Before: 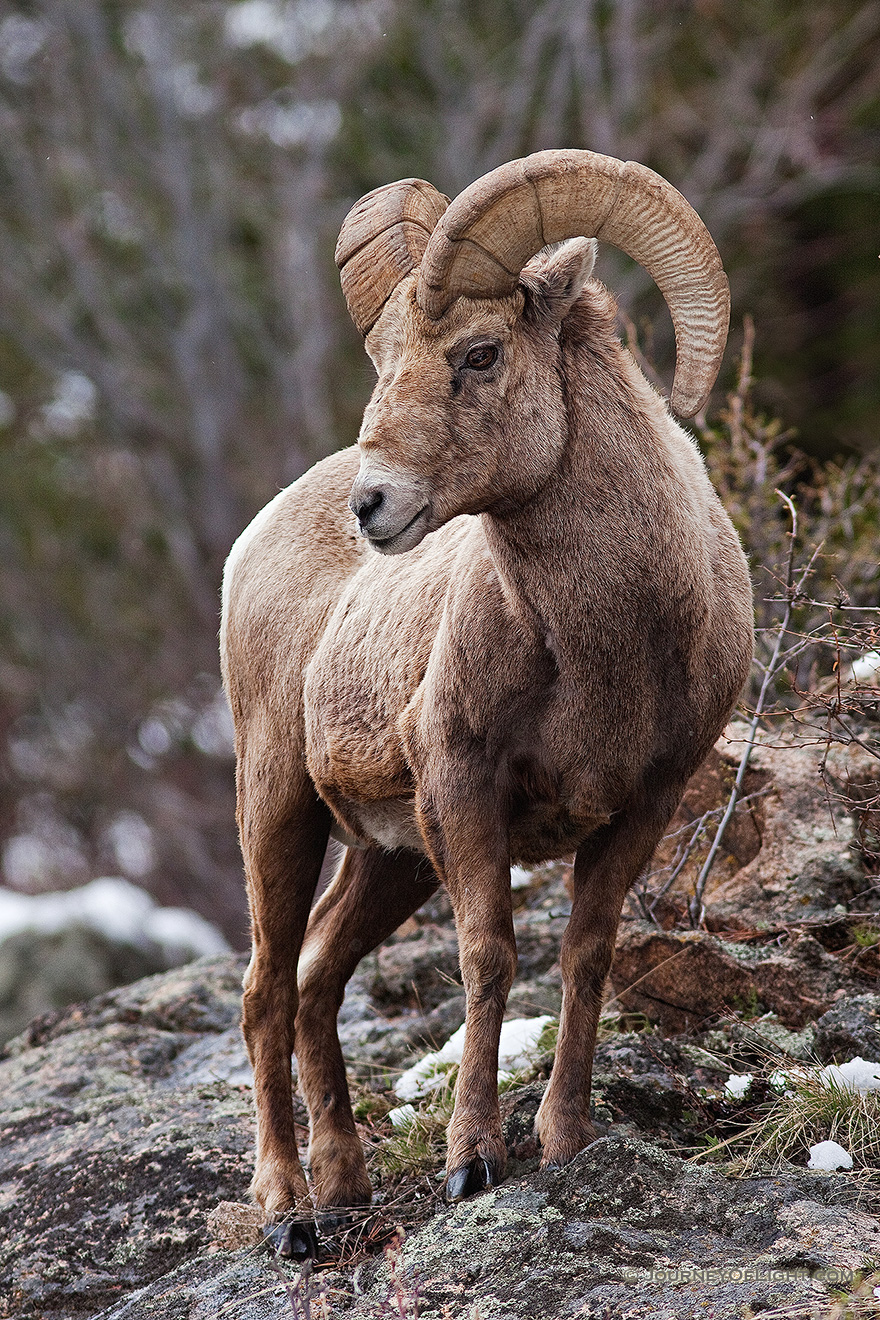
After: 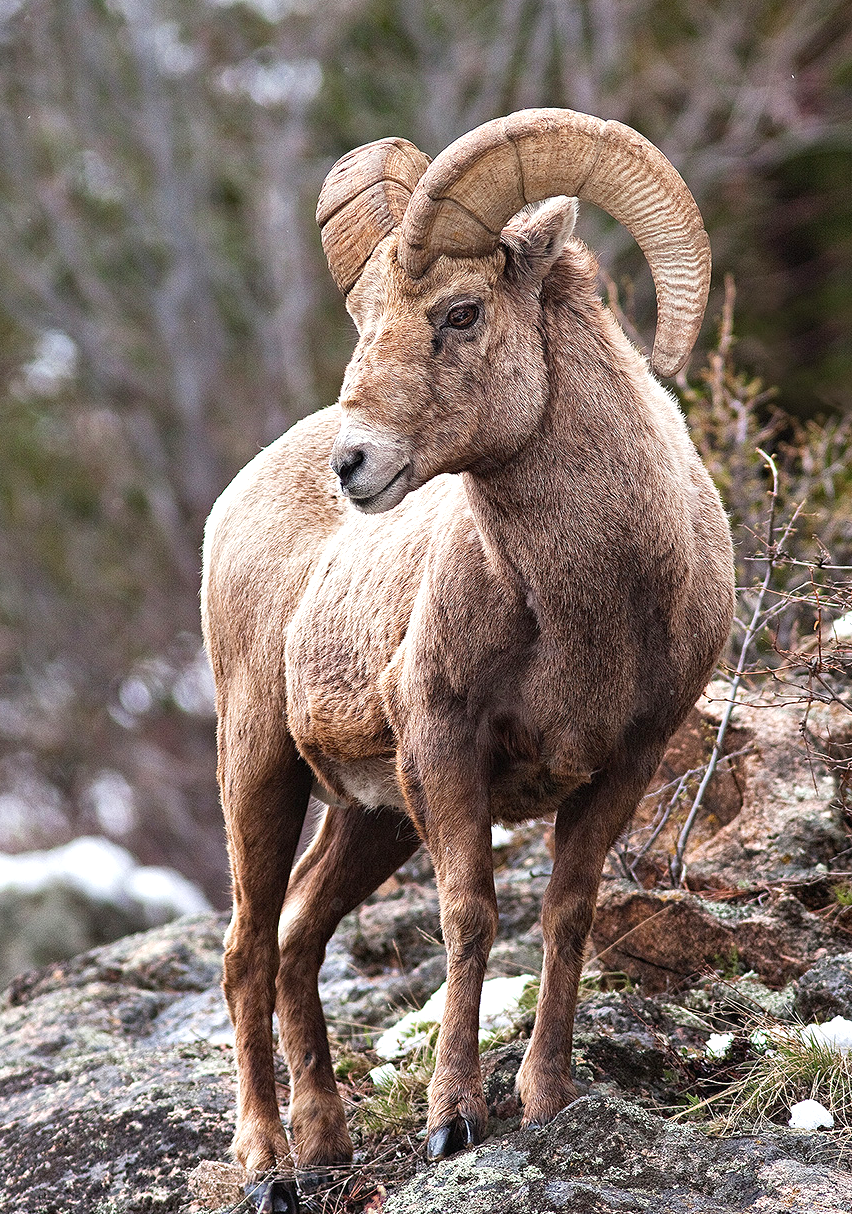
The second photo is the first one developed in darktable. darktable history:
exposure: exposure 0.641 EV, compensate exposure bias true, compensate highlight preservation false
crop: left 2.258%, top 3.152%, right 0.903%, bottom 4.85%
